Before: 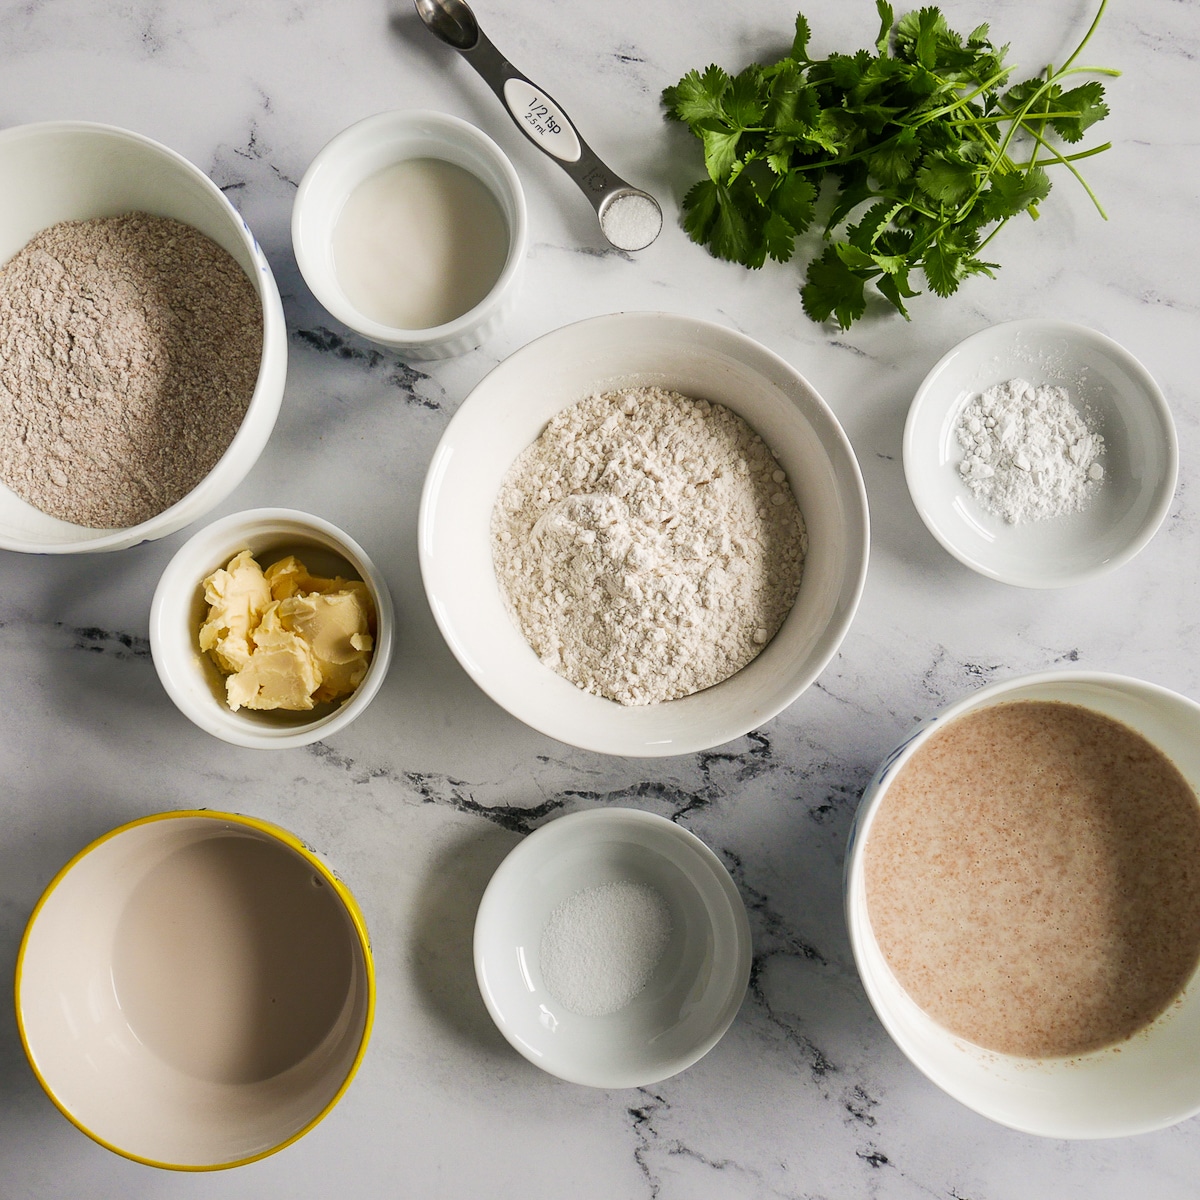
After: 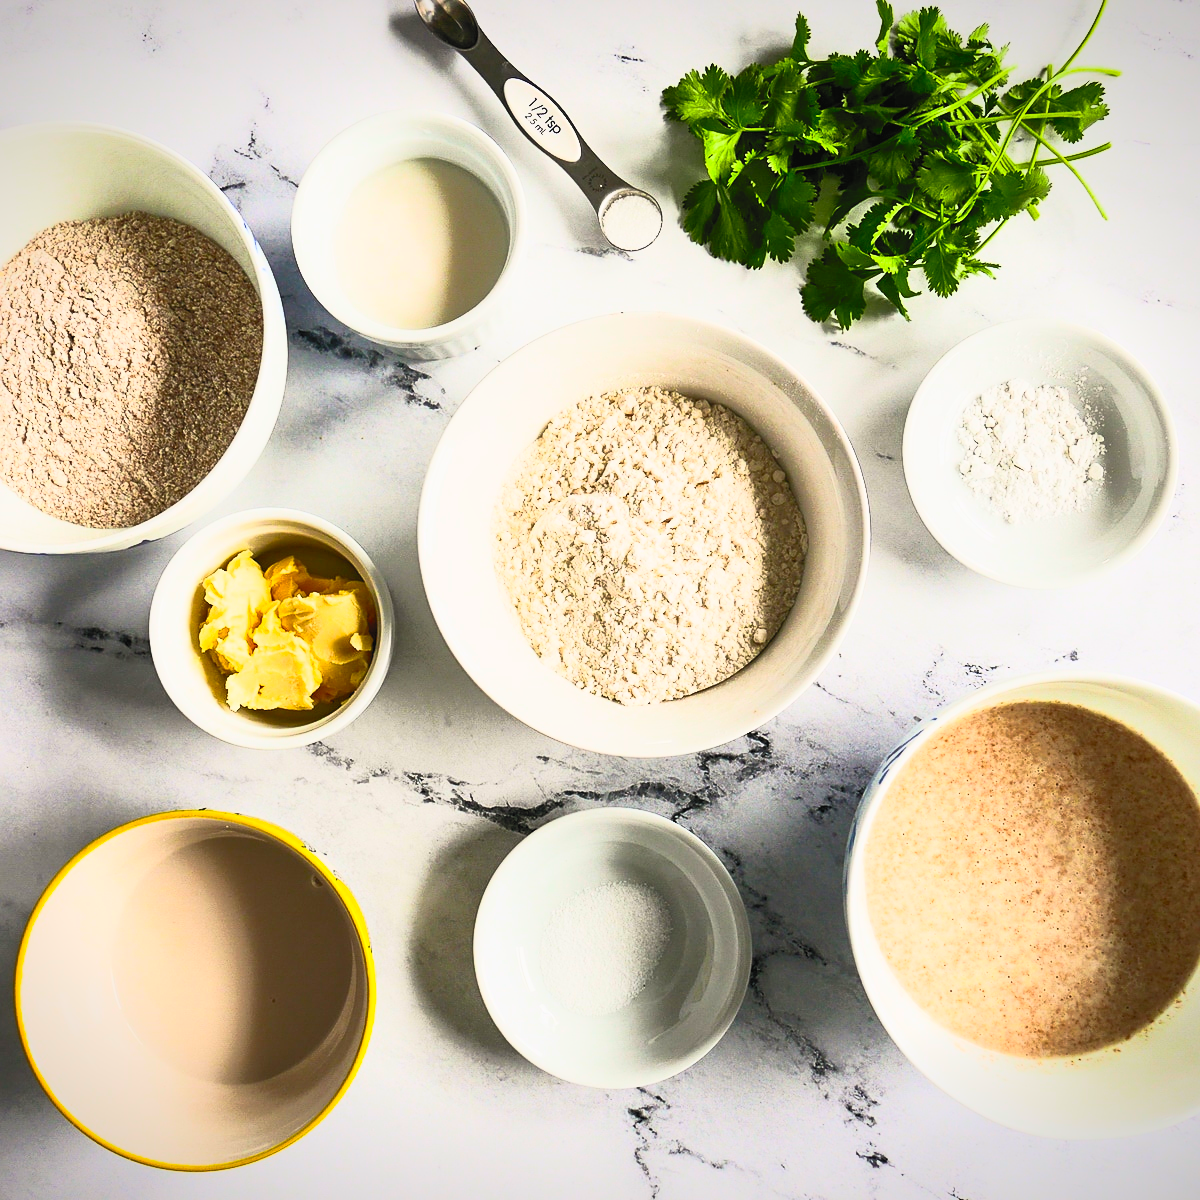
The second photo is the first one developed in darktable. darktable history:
contrast brightness saturation: contrast 0.821, brightness 0.606, saturation 0.572
filmic rgb: black relative exposure -7.65 EV, white relative exposure 4.56 EV, threshold 2.97 EV, hardness 3.61, enable highlight reconstruction true
vignetting: fall-off start 100.79%, fall-off radius 71.01%, saturation -0.018, width/height ratio 1.171
shadows and highlights: on, module defaults
sharpen: amount 0.21
